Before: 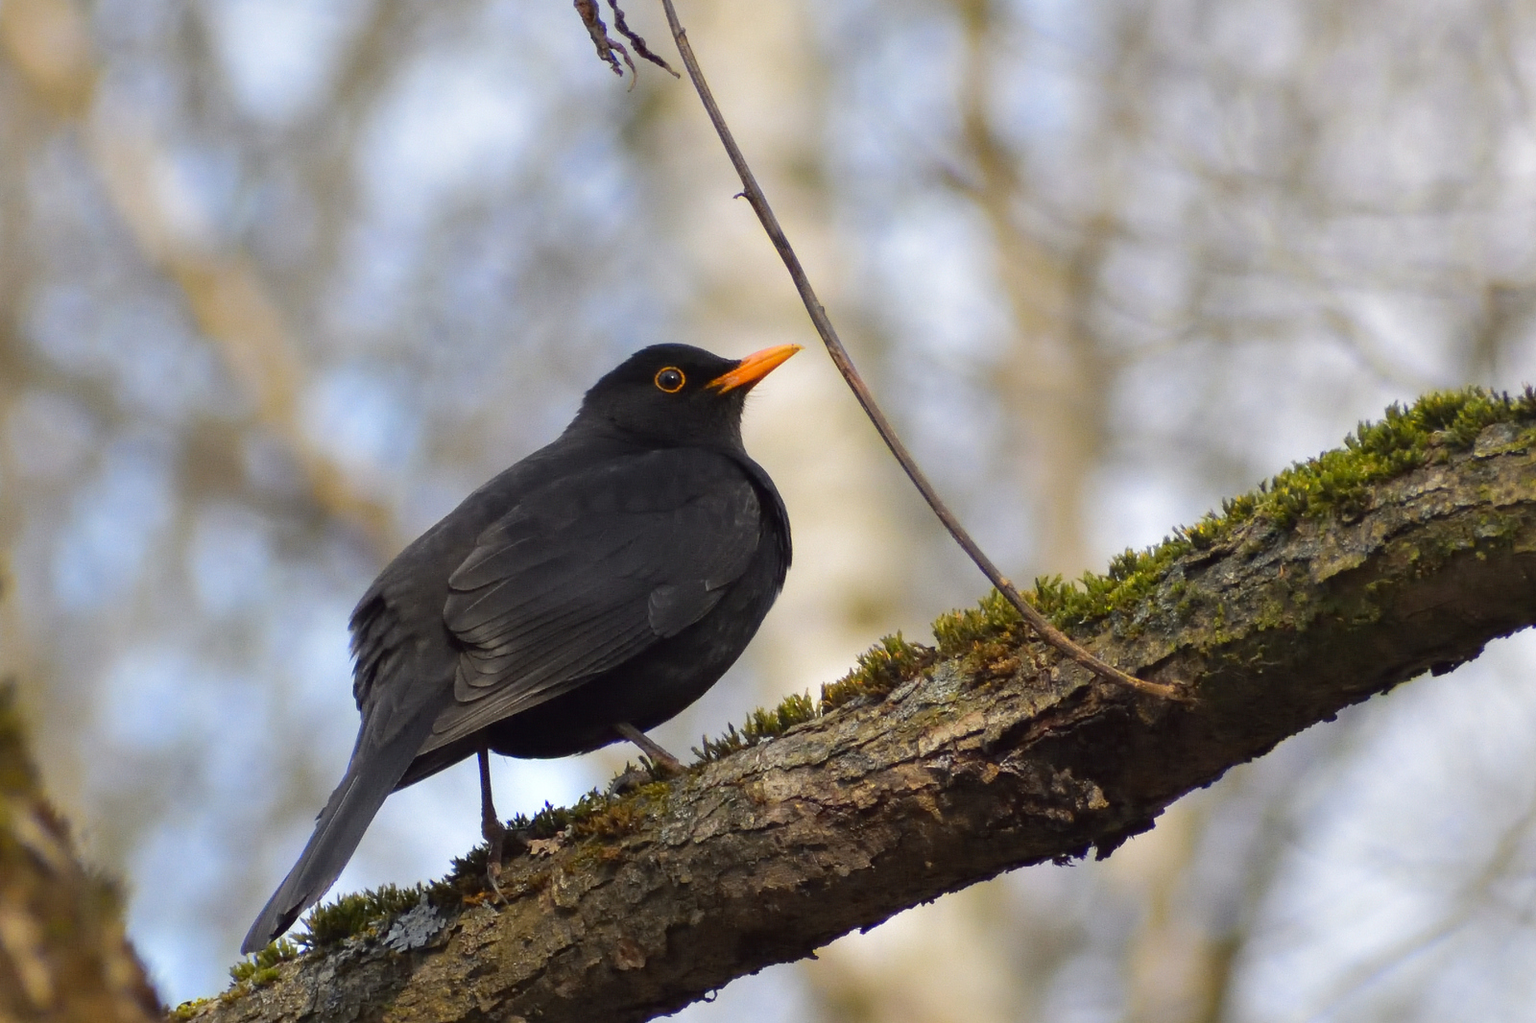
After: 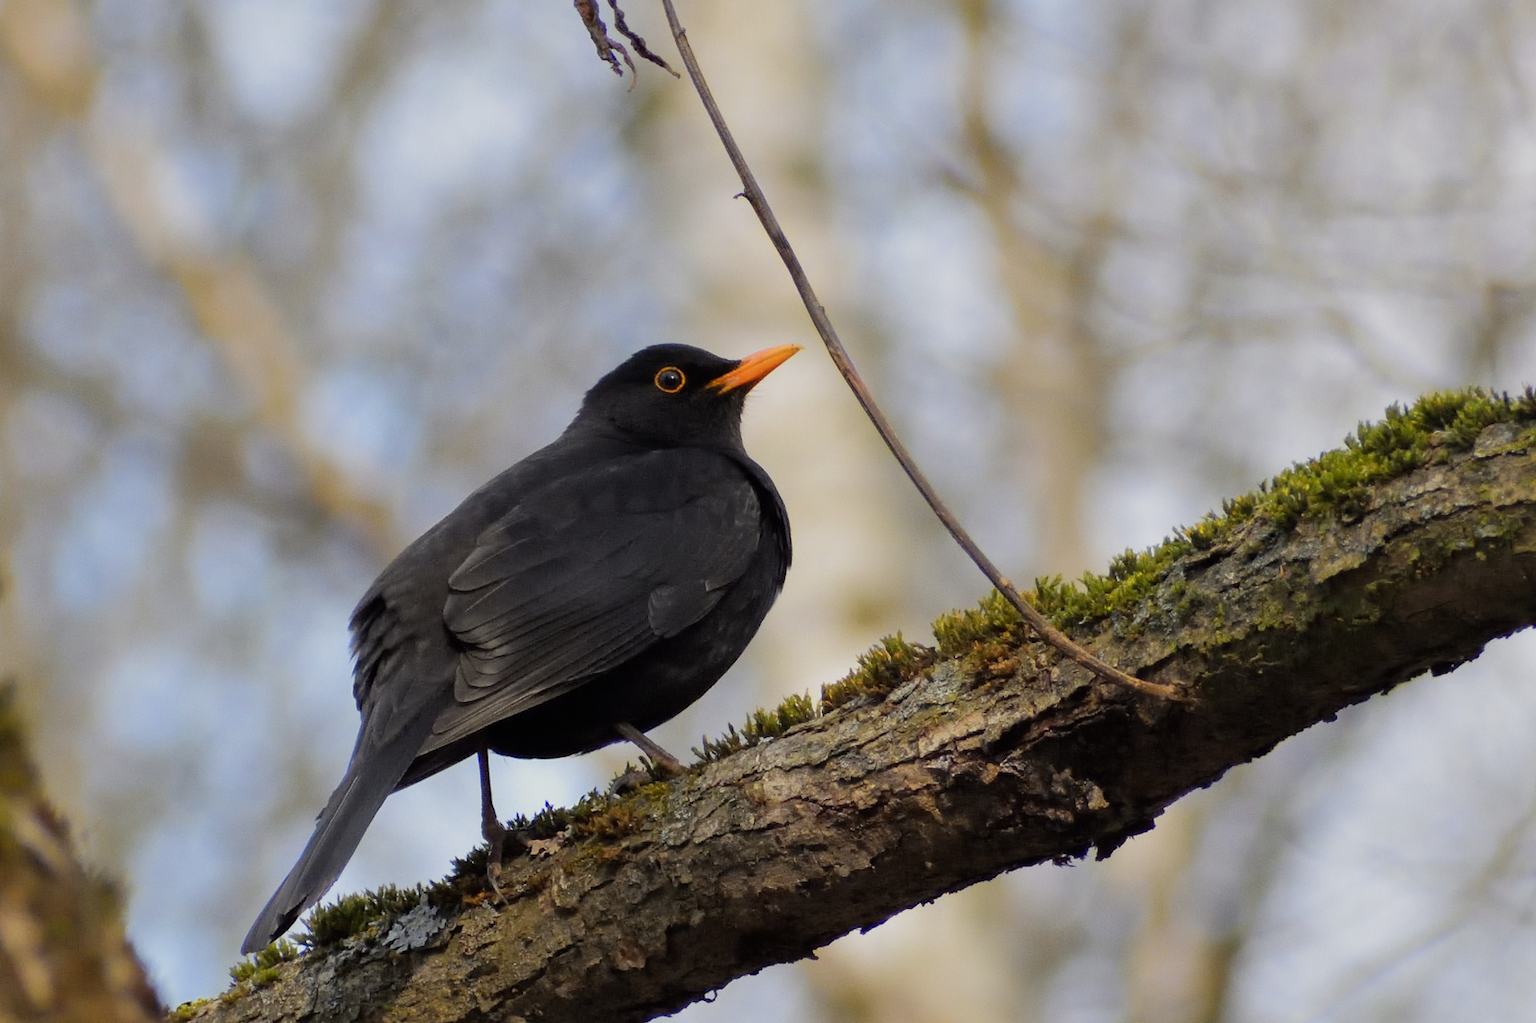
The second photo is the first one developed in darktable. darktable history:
filmic rgb: middle gray luminance 18.34%, black relative exposure -11.27 EV, white relative exposure 3.75 EV, target black luminance 0%, hardness 5.84, latitude 57.98%, contrast 0.964, shadows ↔ highlights balance 49.29%, iterations of high-quality reconstruction 0
